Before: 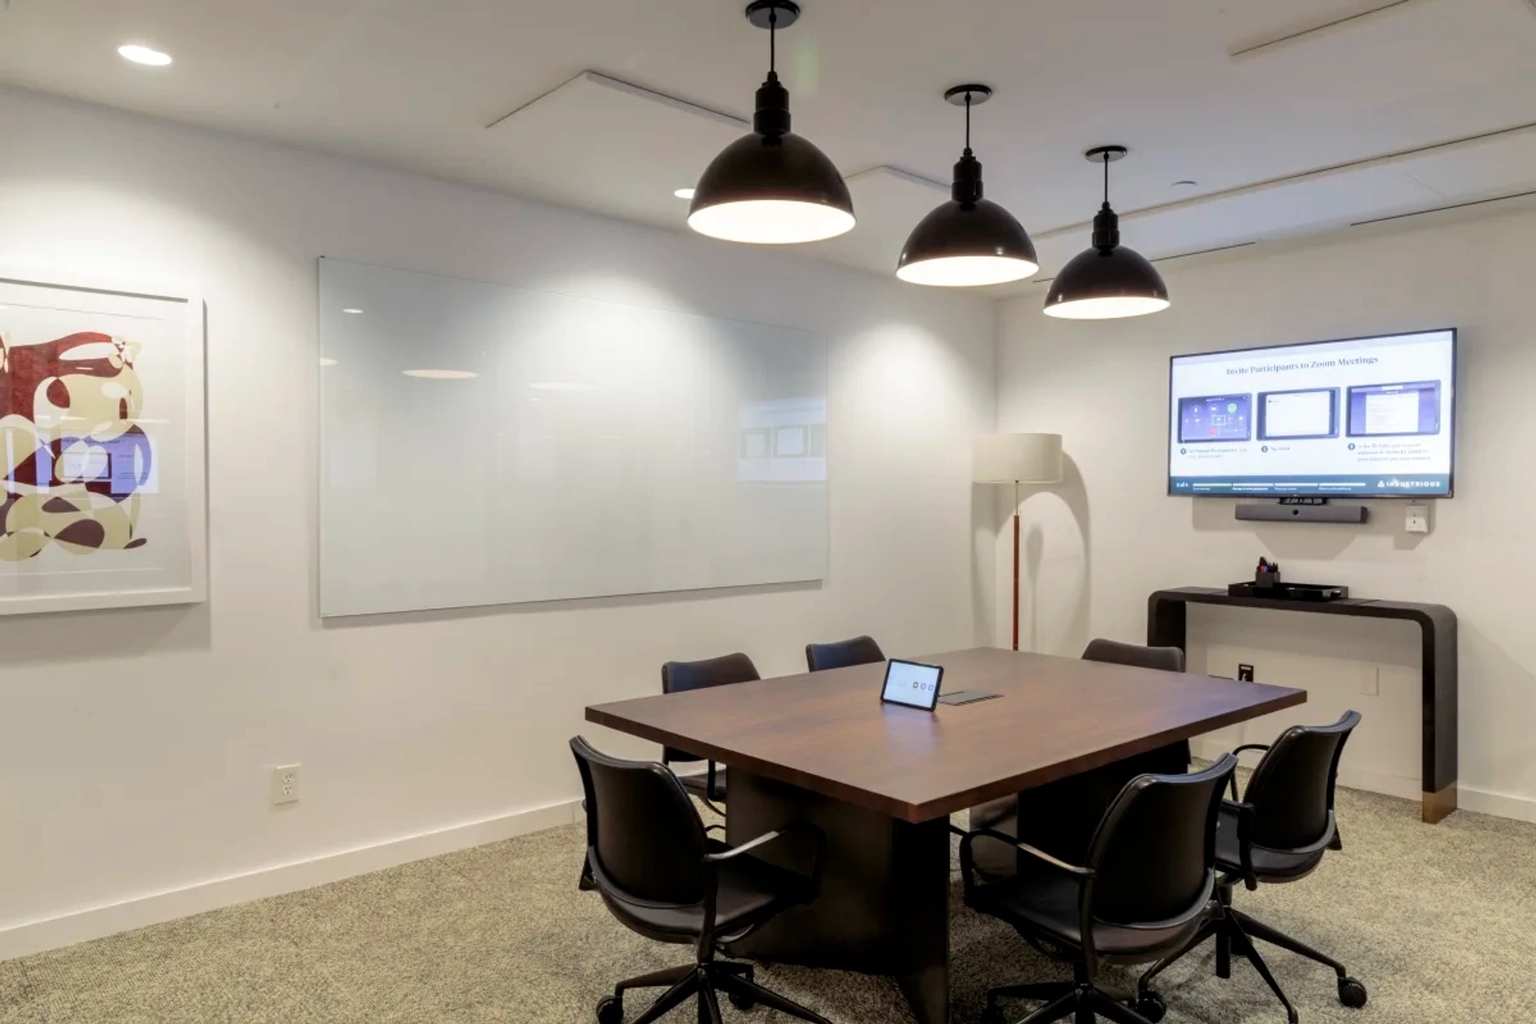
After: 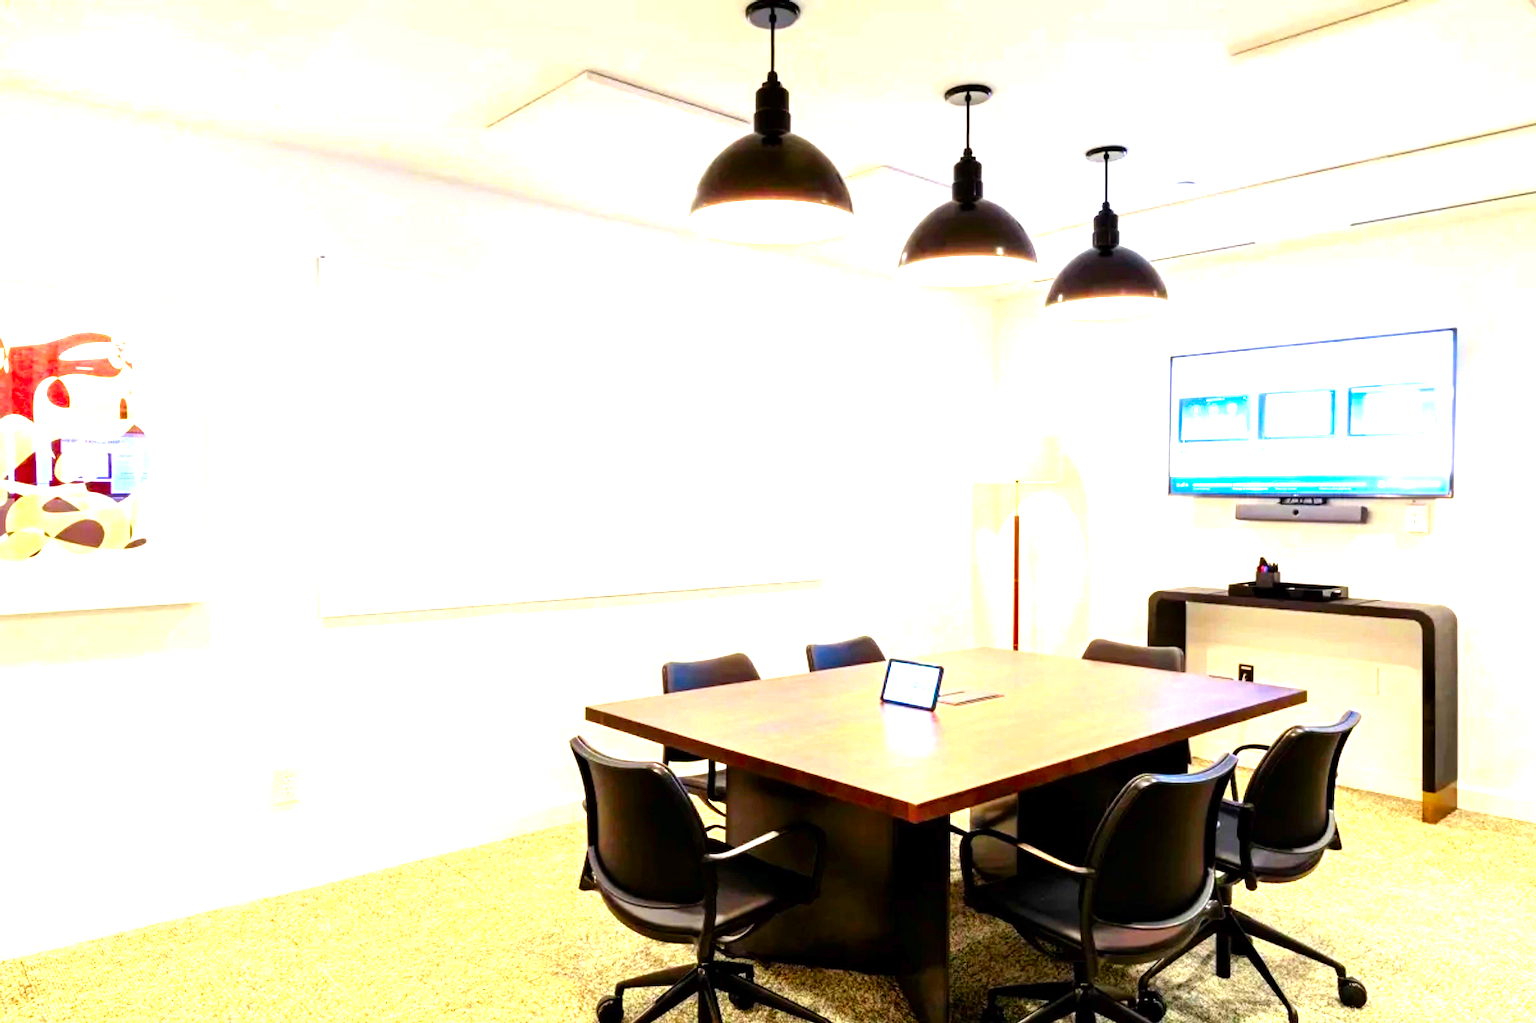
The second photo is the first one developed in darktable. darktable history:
color contrast: green-magenta contrast 1.55, blue-yellow contrast 1.83
levels: levels [0, 0.281, 0.562]
